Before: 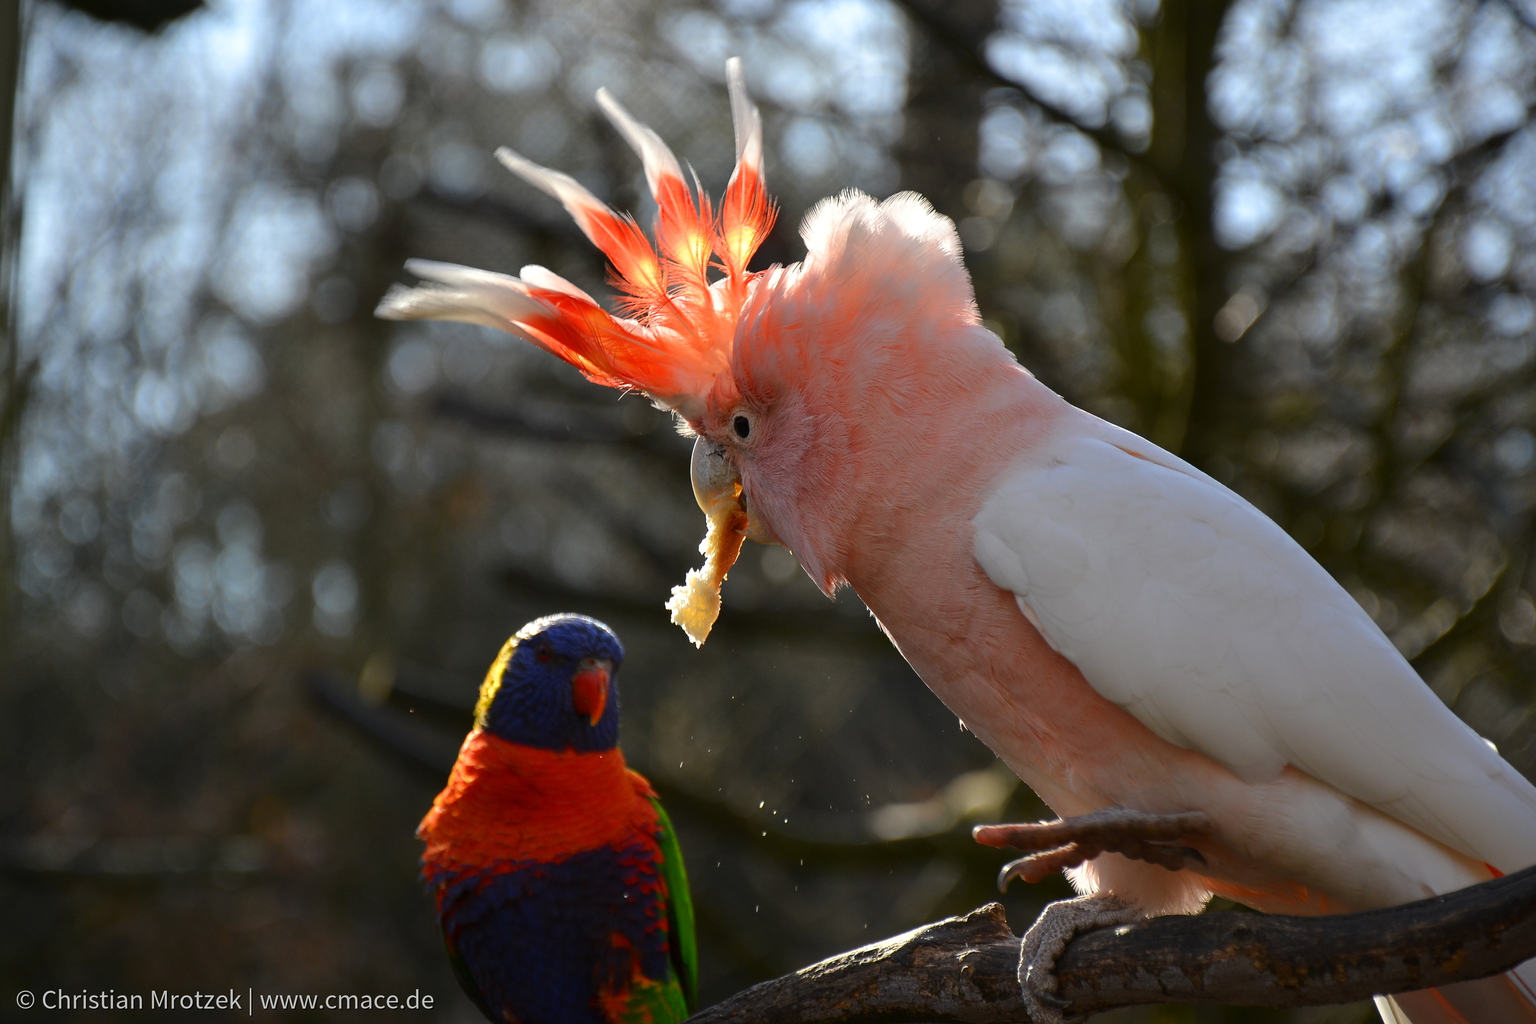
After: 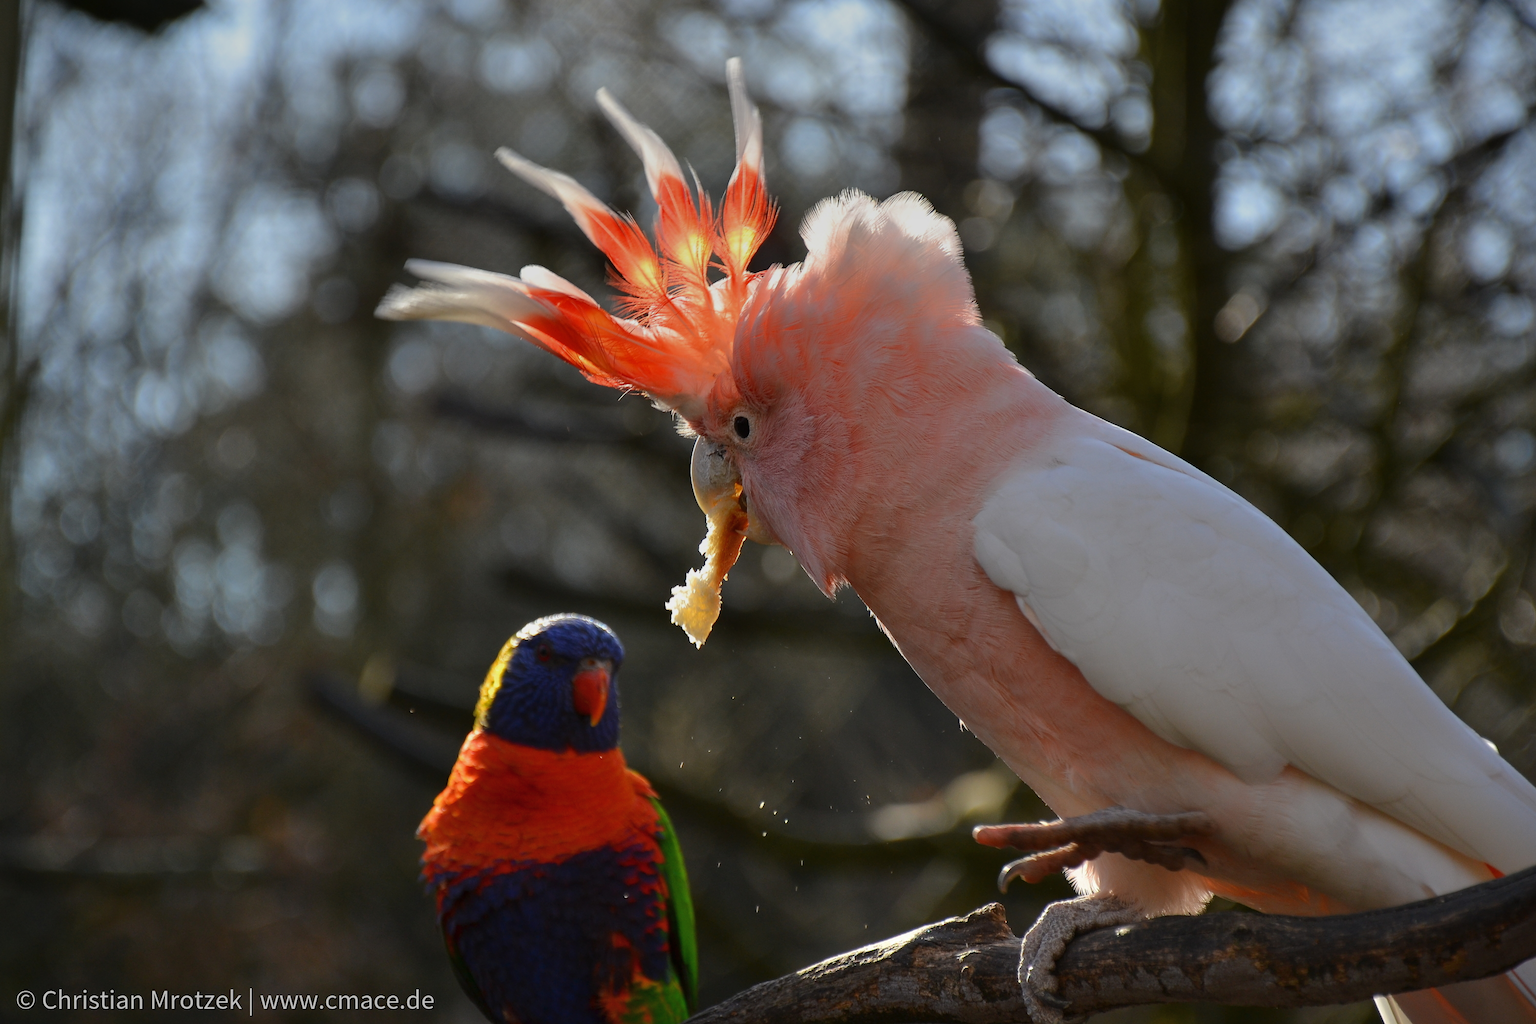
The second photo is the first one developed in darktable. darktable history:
shadows and highlights: shadows 25, highlights -25
graduated density: on, module defaults
